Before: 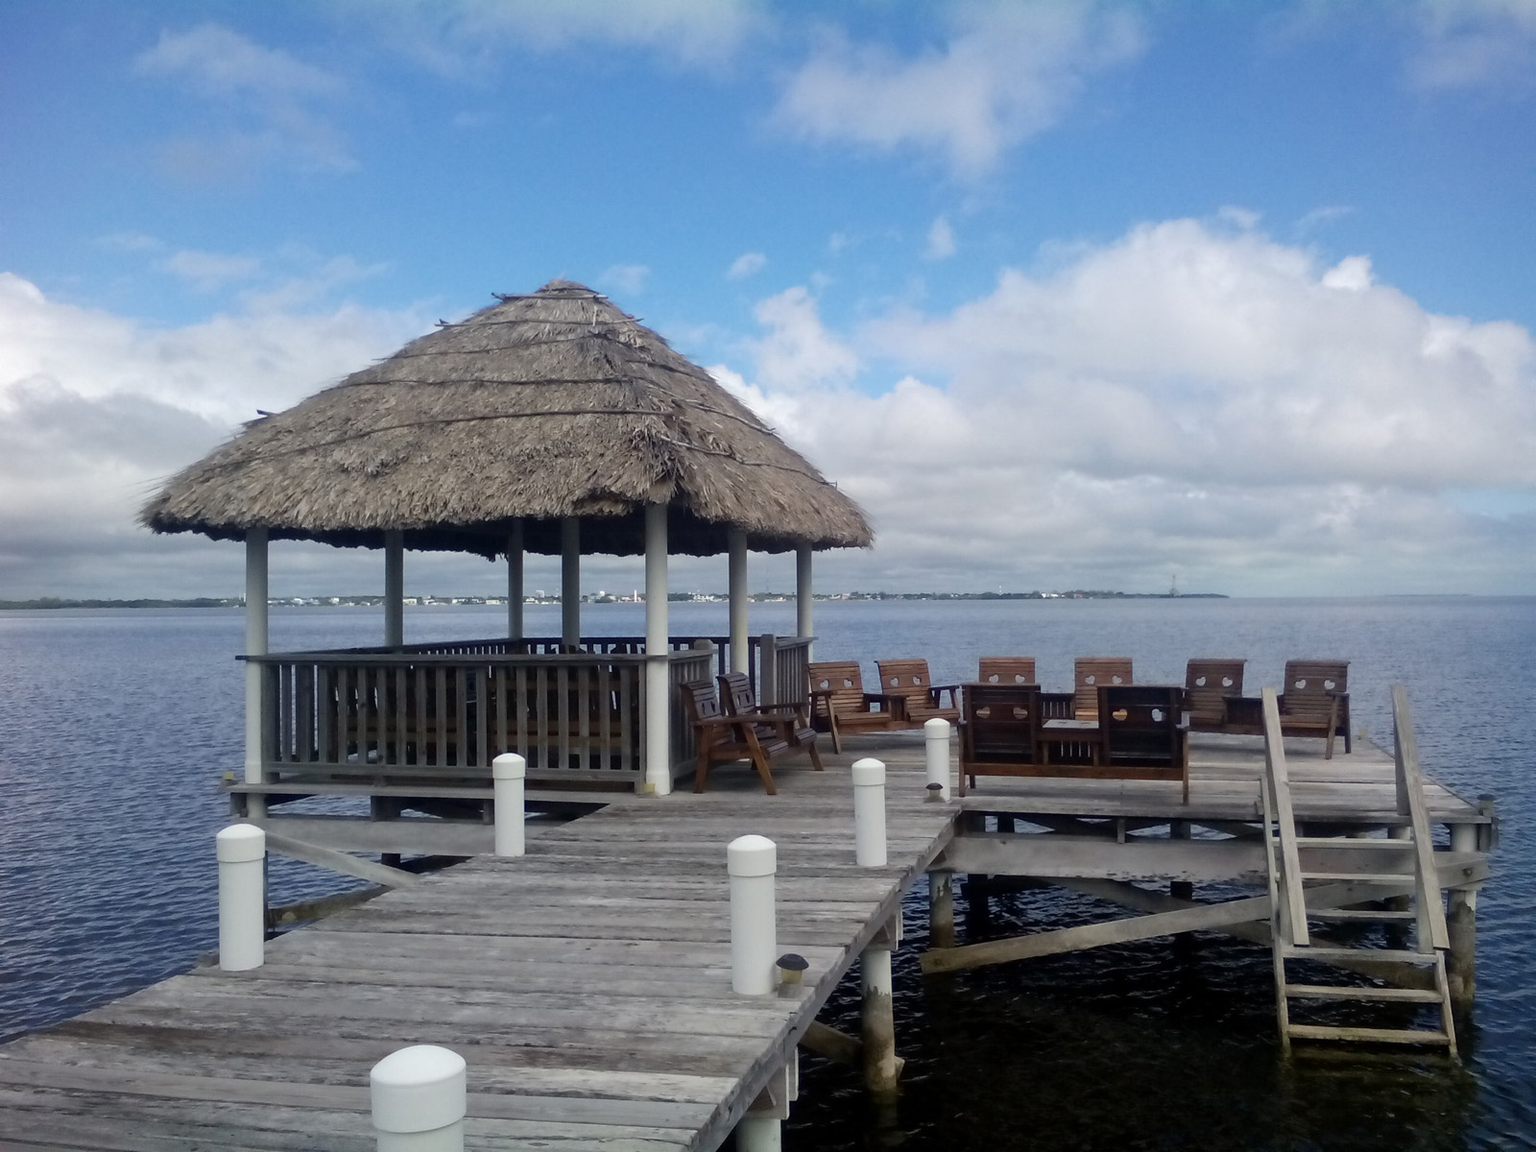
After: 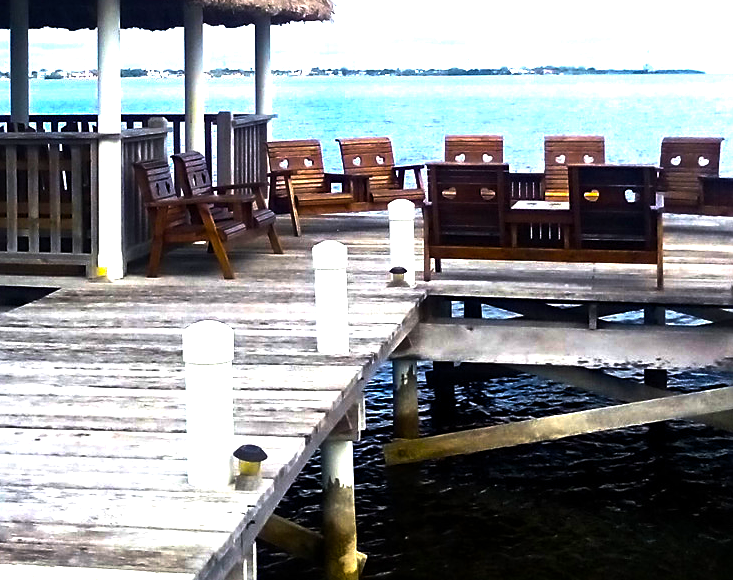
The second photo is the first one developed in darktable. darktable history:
exposure: exposure 0.493 EV, compensate highlight preservation false
sharpen: on, module defaults
crop: left 35.976%, top 45.819%, right 18.162%, bottom 5.807%
color balance rgb: linear chroma grading › shadows -30%, linear chroma grading › global chroma 35%, perceptual saturation grading › global saturation 75%, perceptual saturation grading › shadows -30%, perceptual brilliance grading › highlights 75%, perceptual brilliance grading › shadows -30%, global vibrance 35%
